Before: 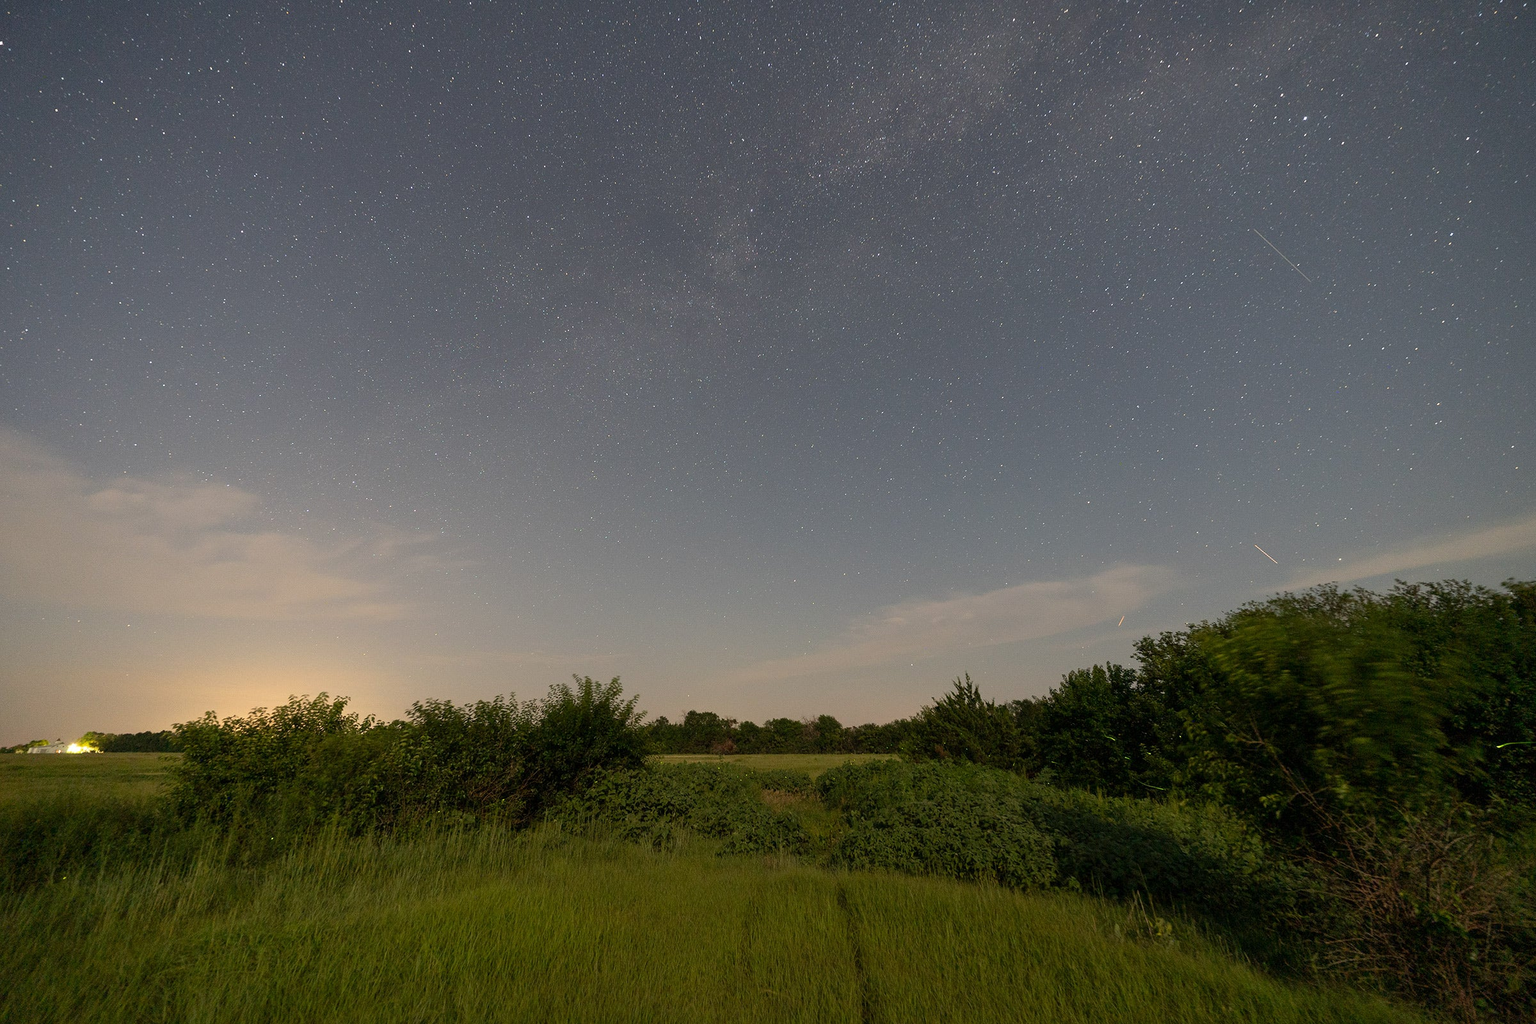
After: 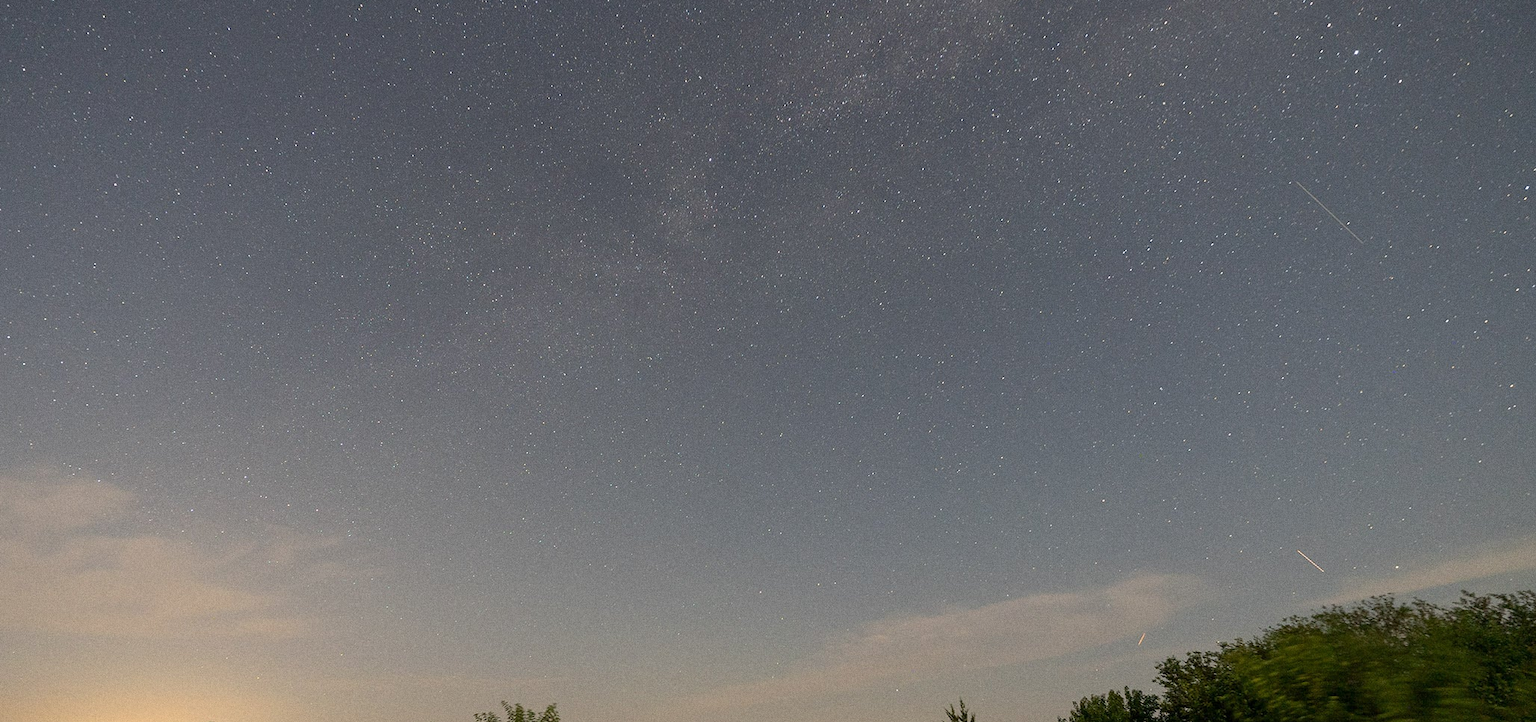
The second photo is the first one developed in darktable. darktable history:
grain: coarseness 0.47 ISO
crop and rotate: left 9.345%, top 7.22%, right 4.982%, bottom 32.331%
